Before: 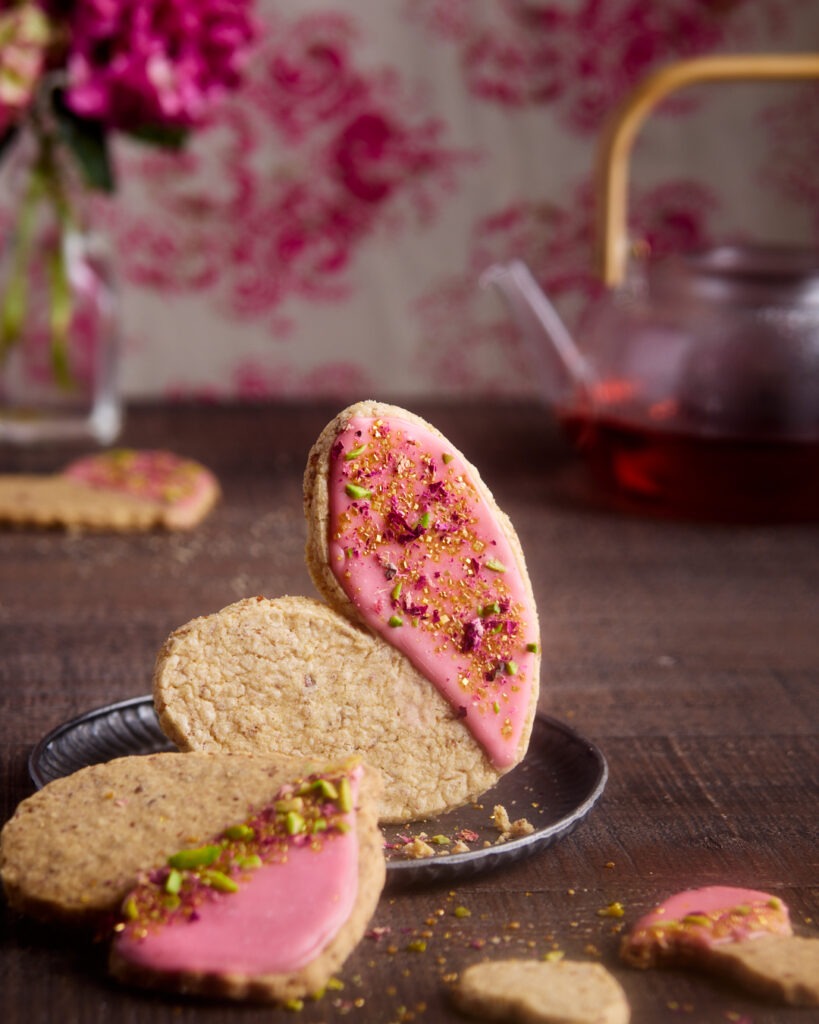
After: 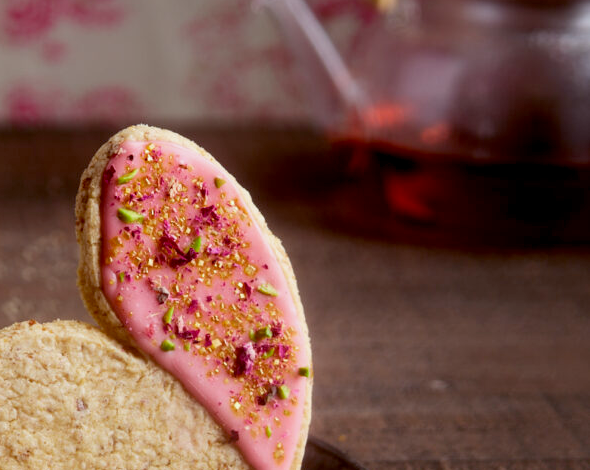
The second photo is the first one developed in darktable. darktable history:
crop and rotate: left 27.938%, top 27.046%, bottom 27.046%
color balance: lift [1.004, 1.002, 1.002, 0.998], gamma [1, 1.007, 1.002, 0.993], gain [1, 0.977, 1.013, 1.023], contrast -3.64%
exposure: black level correction 0.009, compensate highlight preservation false
